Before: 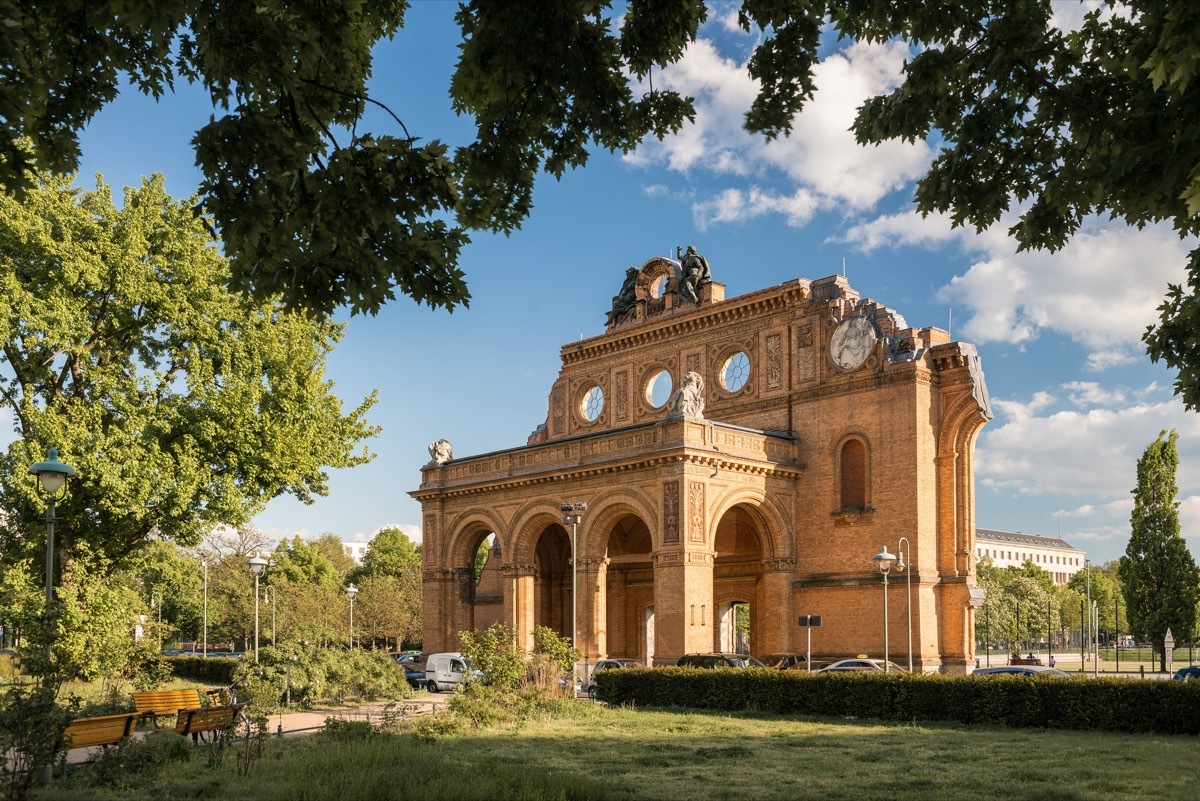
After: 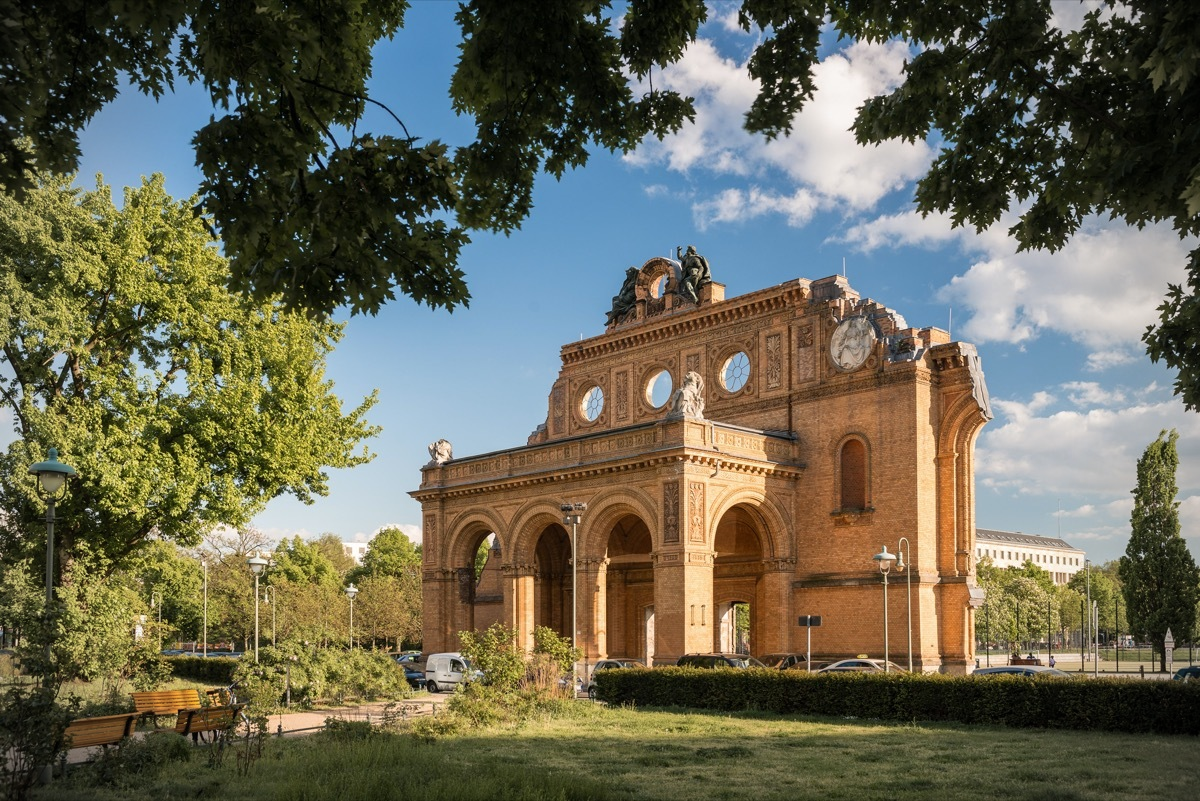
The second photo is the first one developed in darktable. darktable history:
vignetting: center (-0.013, 0)
